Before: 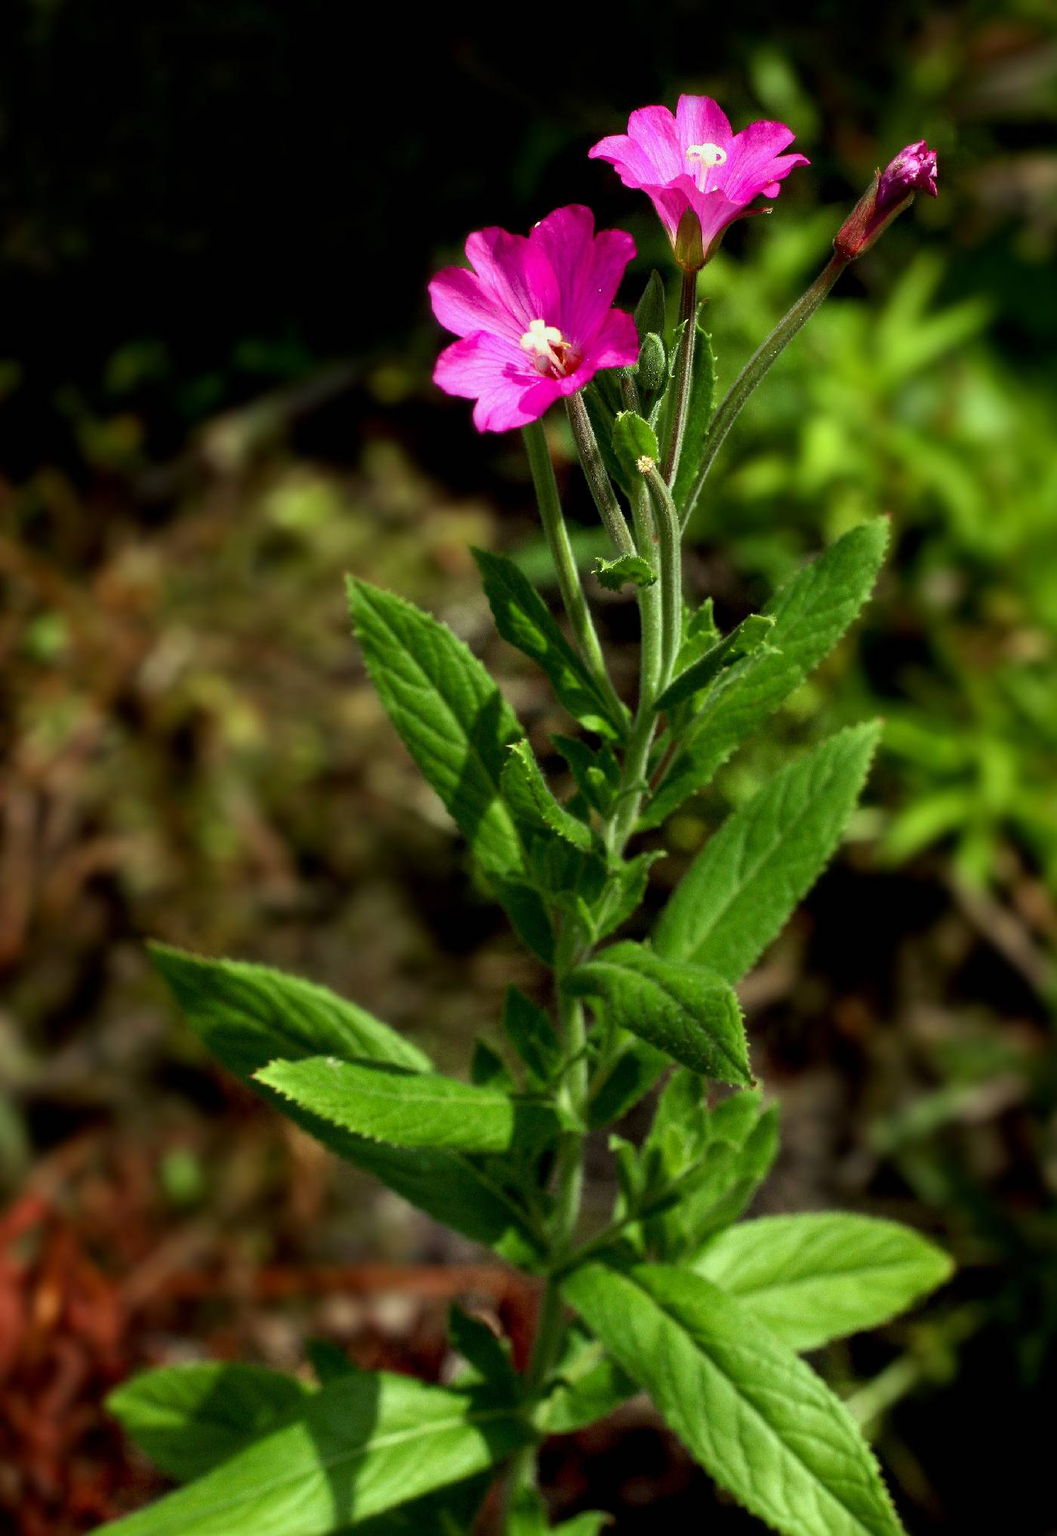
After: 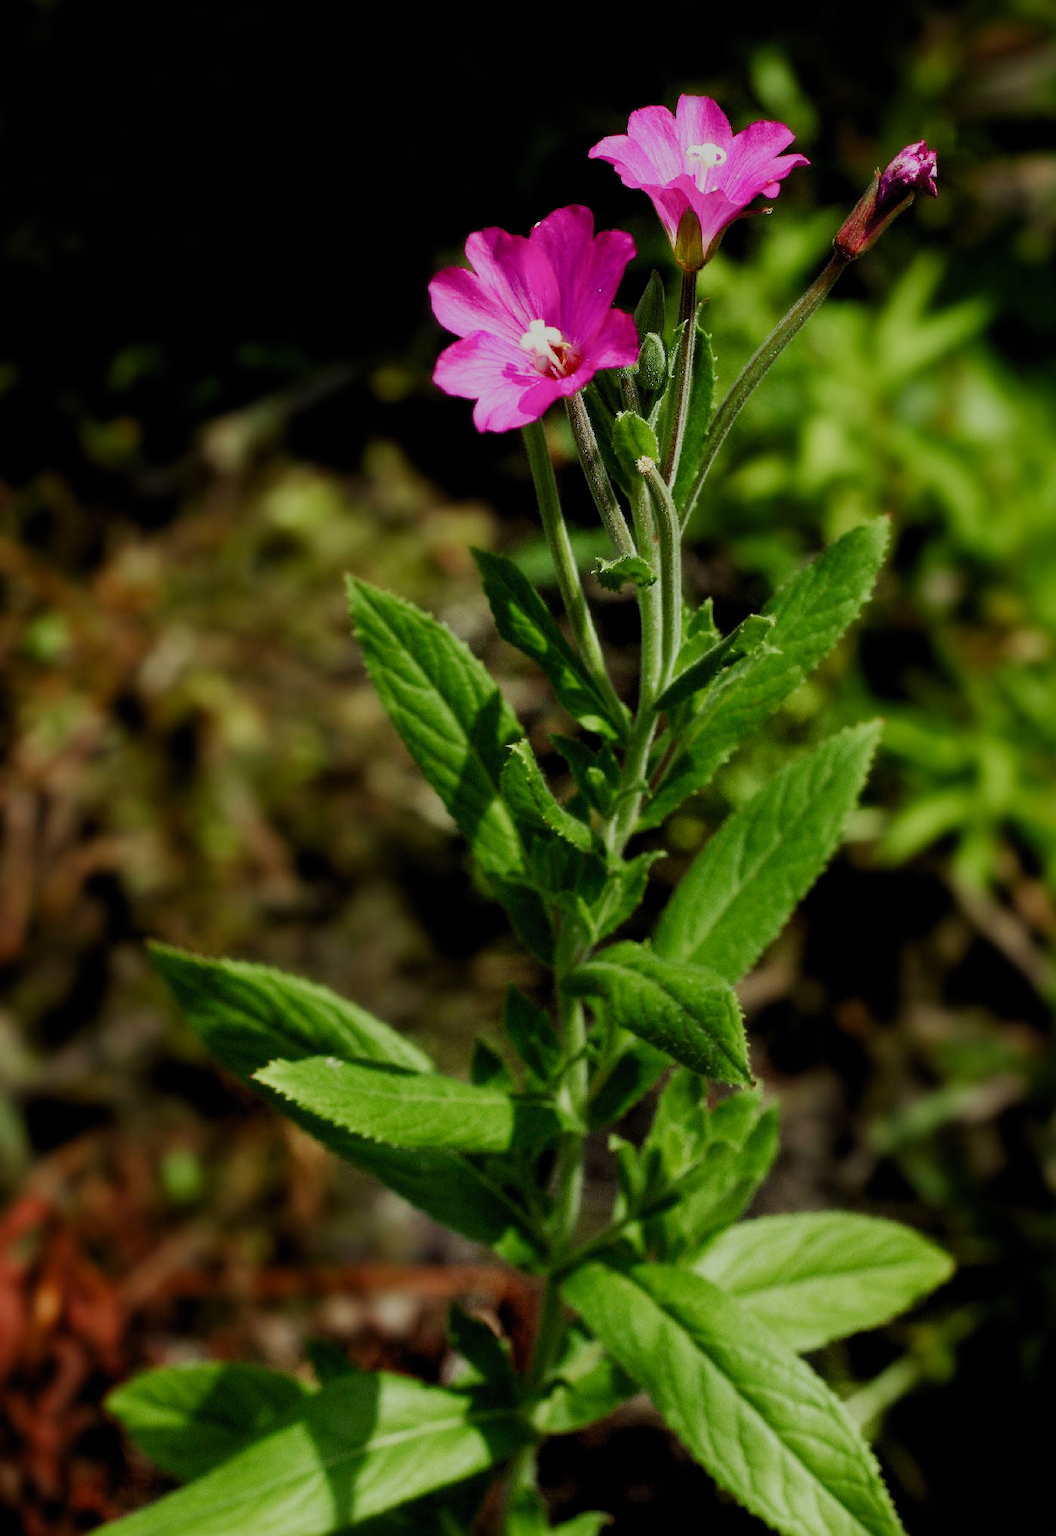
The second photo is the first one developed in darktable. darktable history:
filmic rgb: black relative exposure -7.65 EV, white relative exposure 4.56 EV, hardness 3.61, contrast 0.995, preserve chrominance no, color science v5 (2021), contrast in shadows safe, contrast in highlights safe
color calibration: illuminant same as pipeline (D50), adaptation XYZ, x 0.346, y 0.357, temperature 5004.35 K, gamut compression 1.63
